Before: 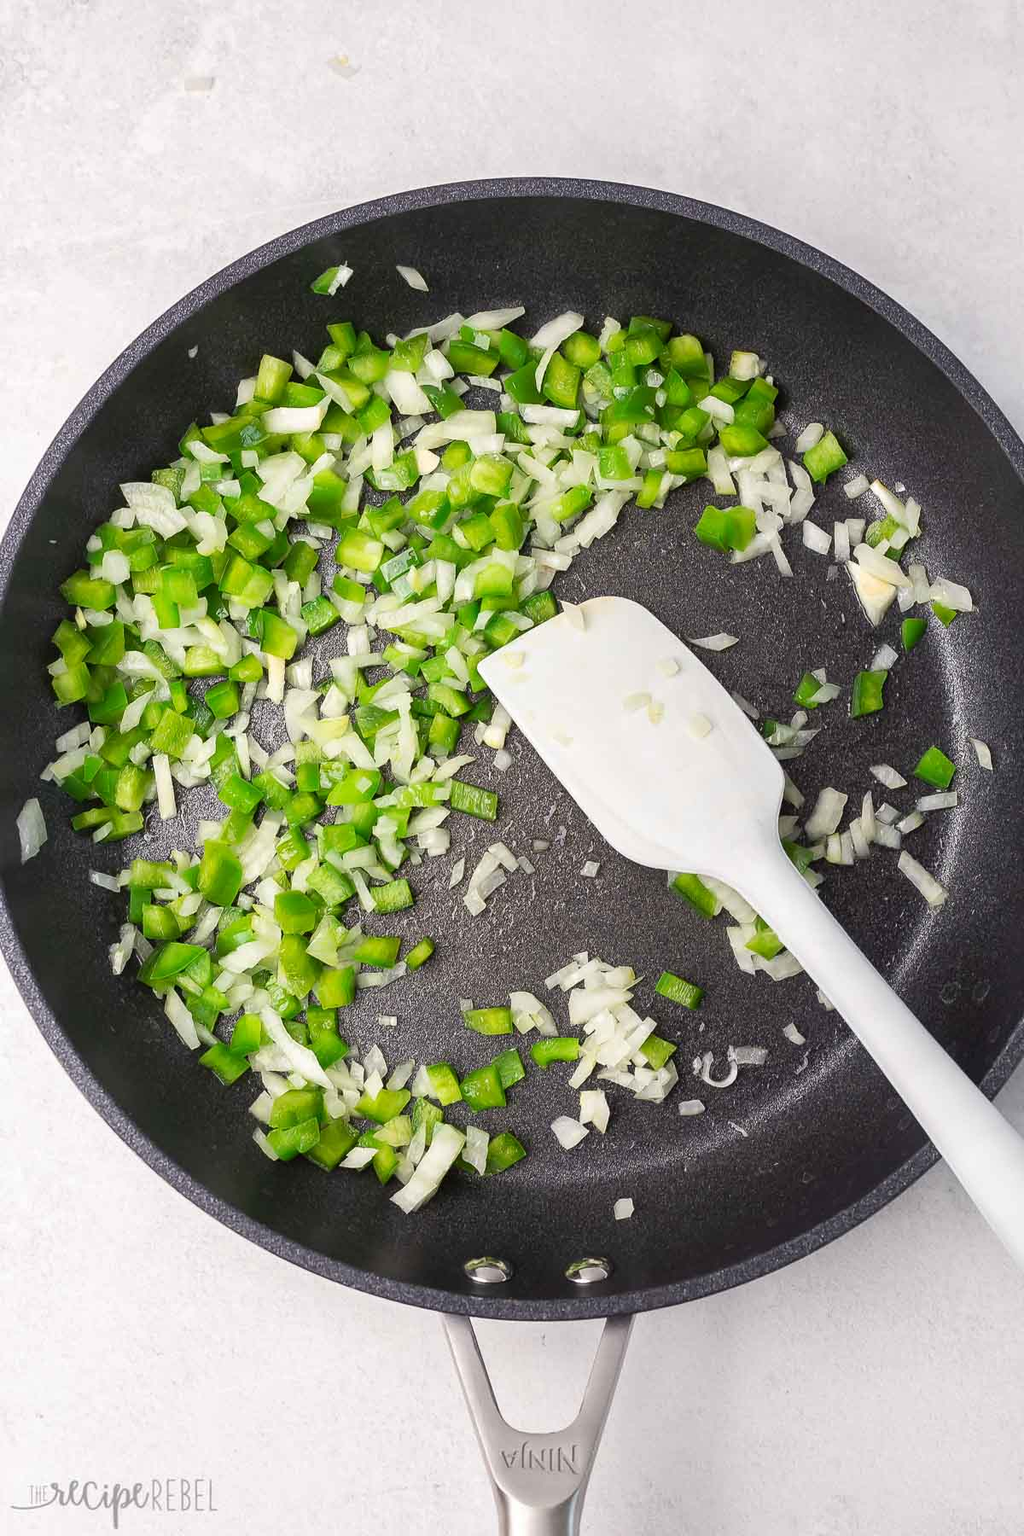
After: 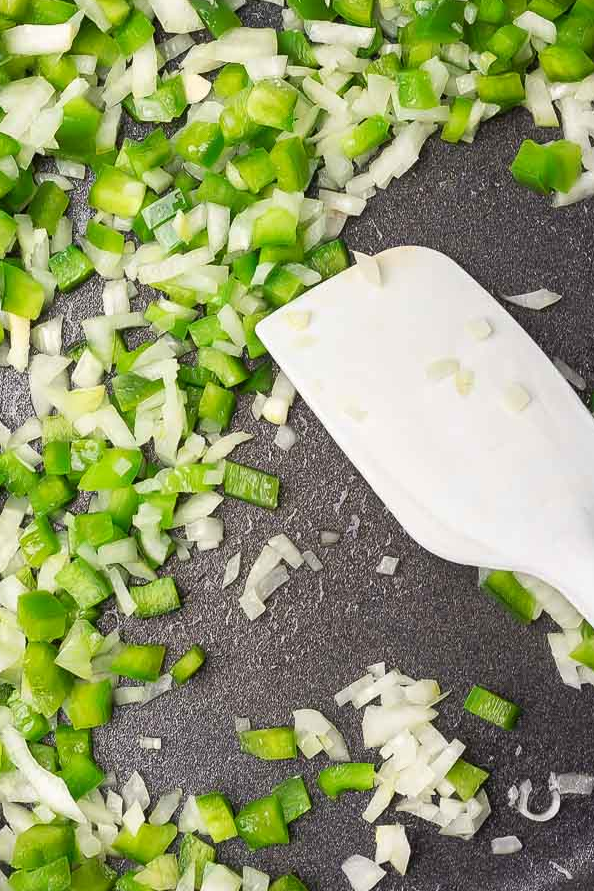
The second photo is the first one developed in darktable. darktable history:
crop: left 25.37%, top 25.19%, right 25.124%, bottom 25.278%
